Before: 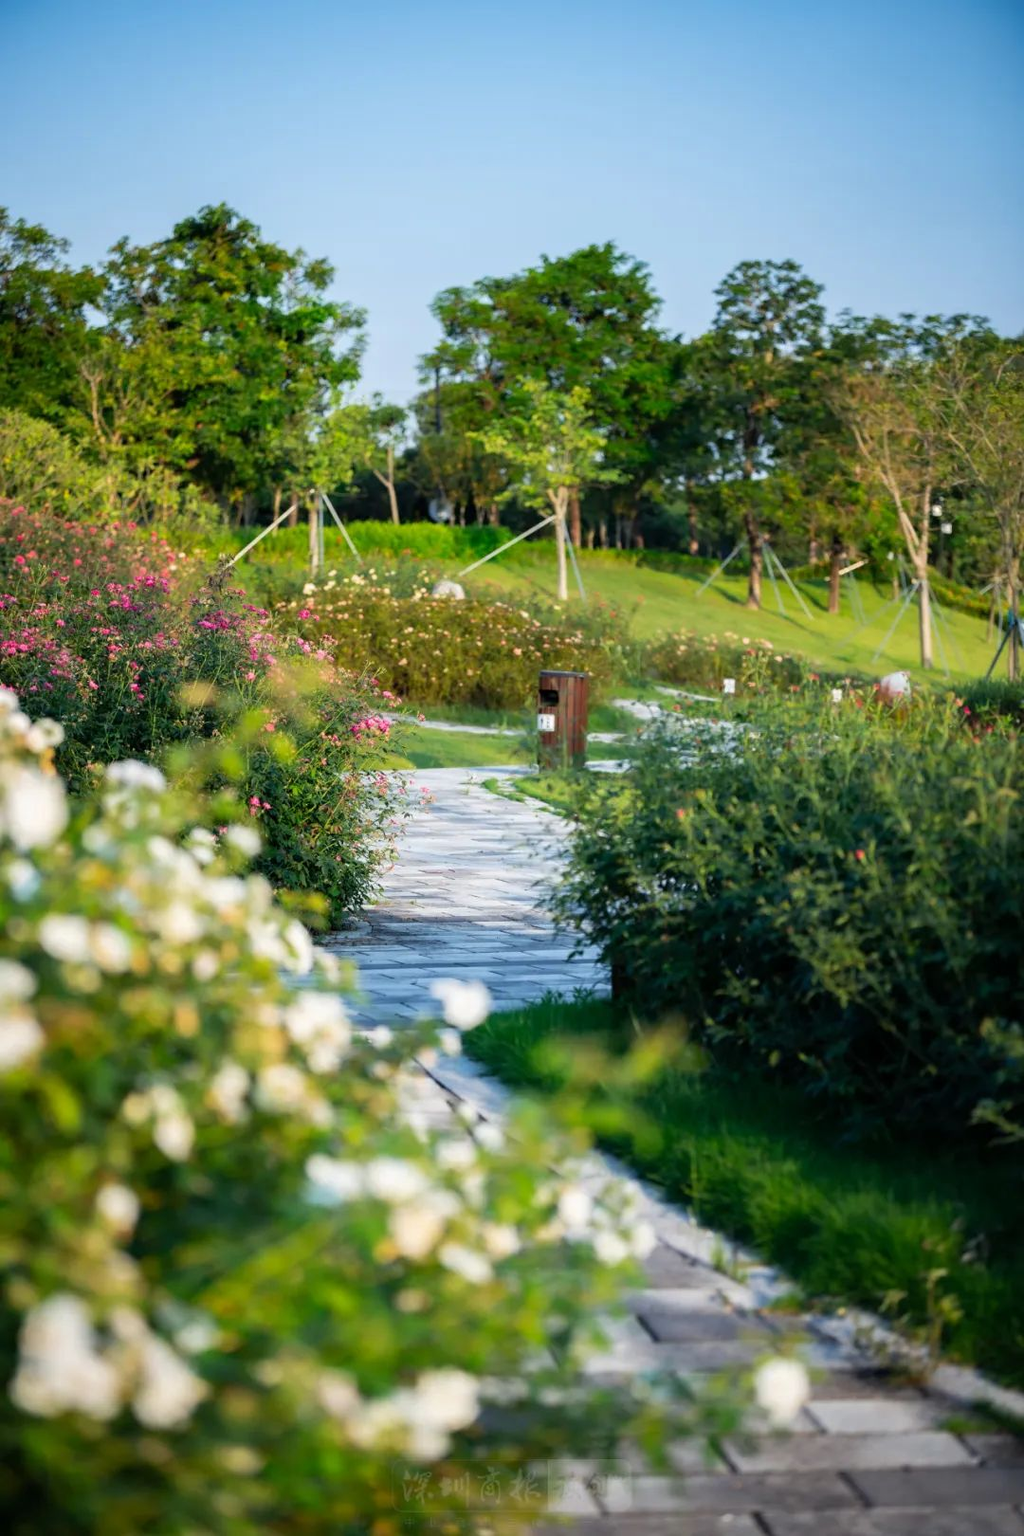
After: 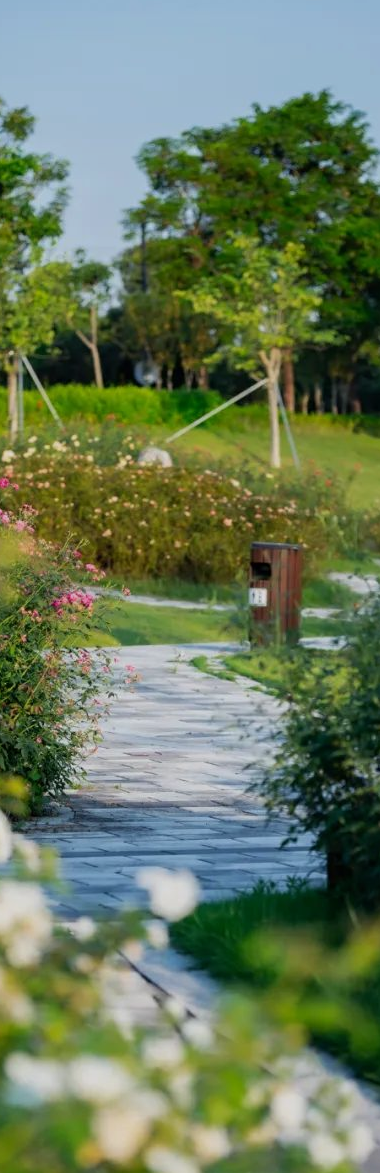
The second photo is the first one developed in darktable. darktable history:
crop and rotate: left 29.476%, top 10.214%, right 35.32%, bottom 17.333%
exposure: exposure -0.462 EV, compensate highlight preservation false
